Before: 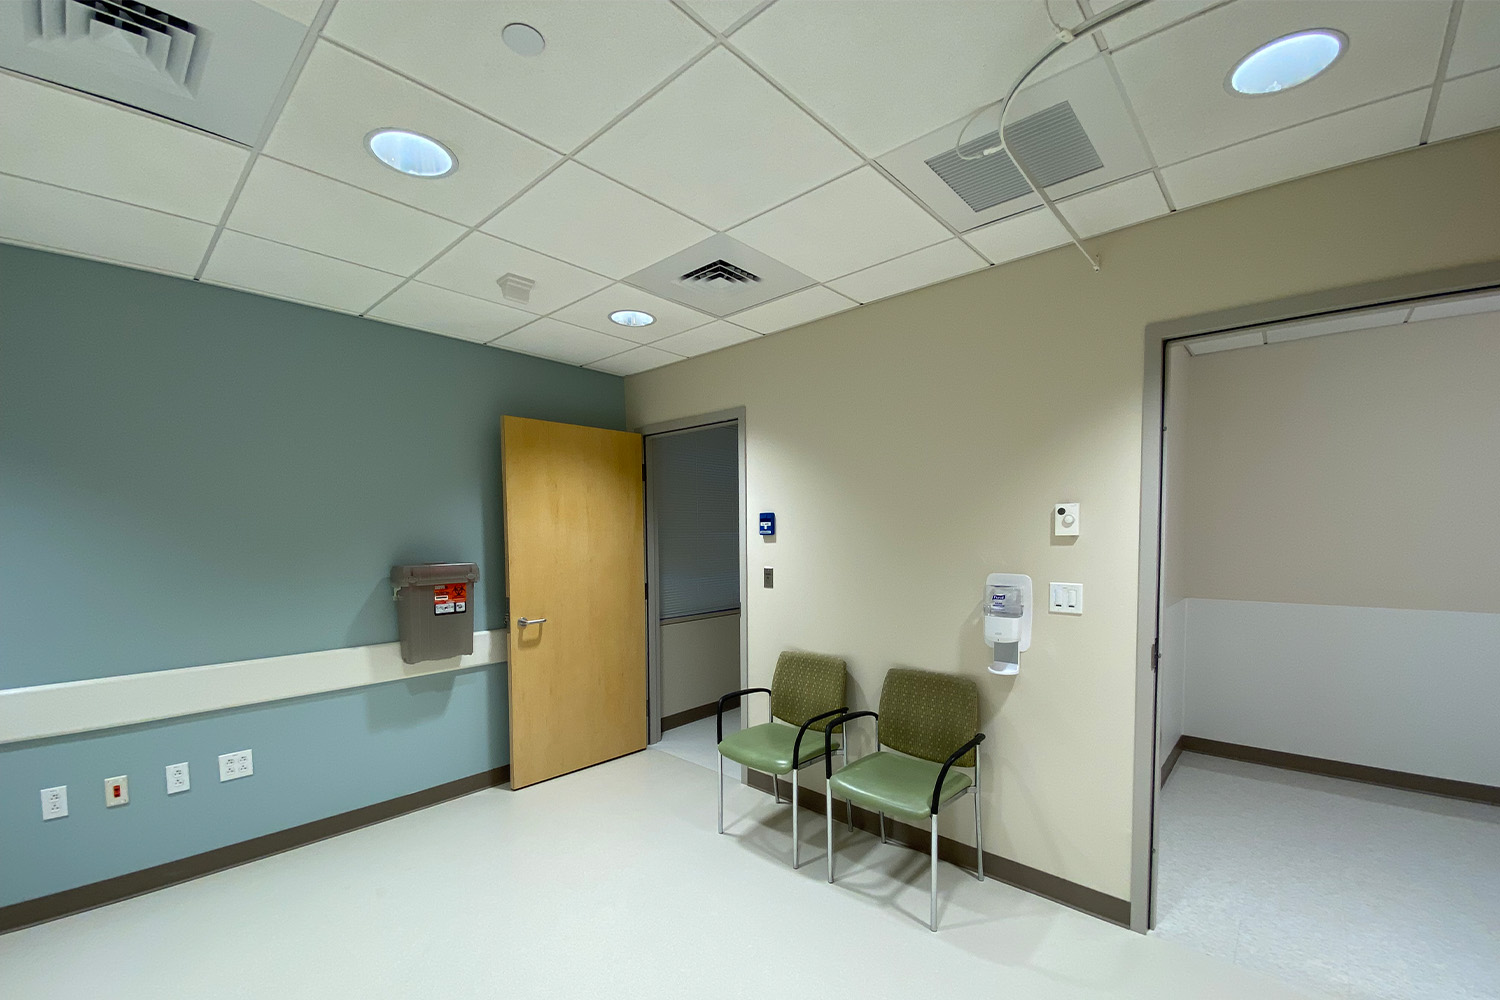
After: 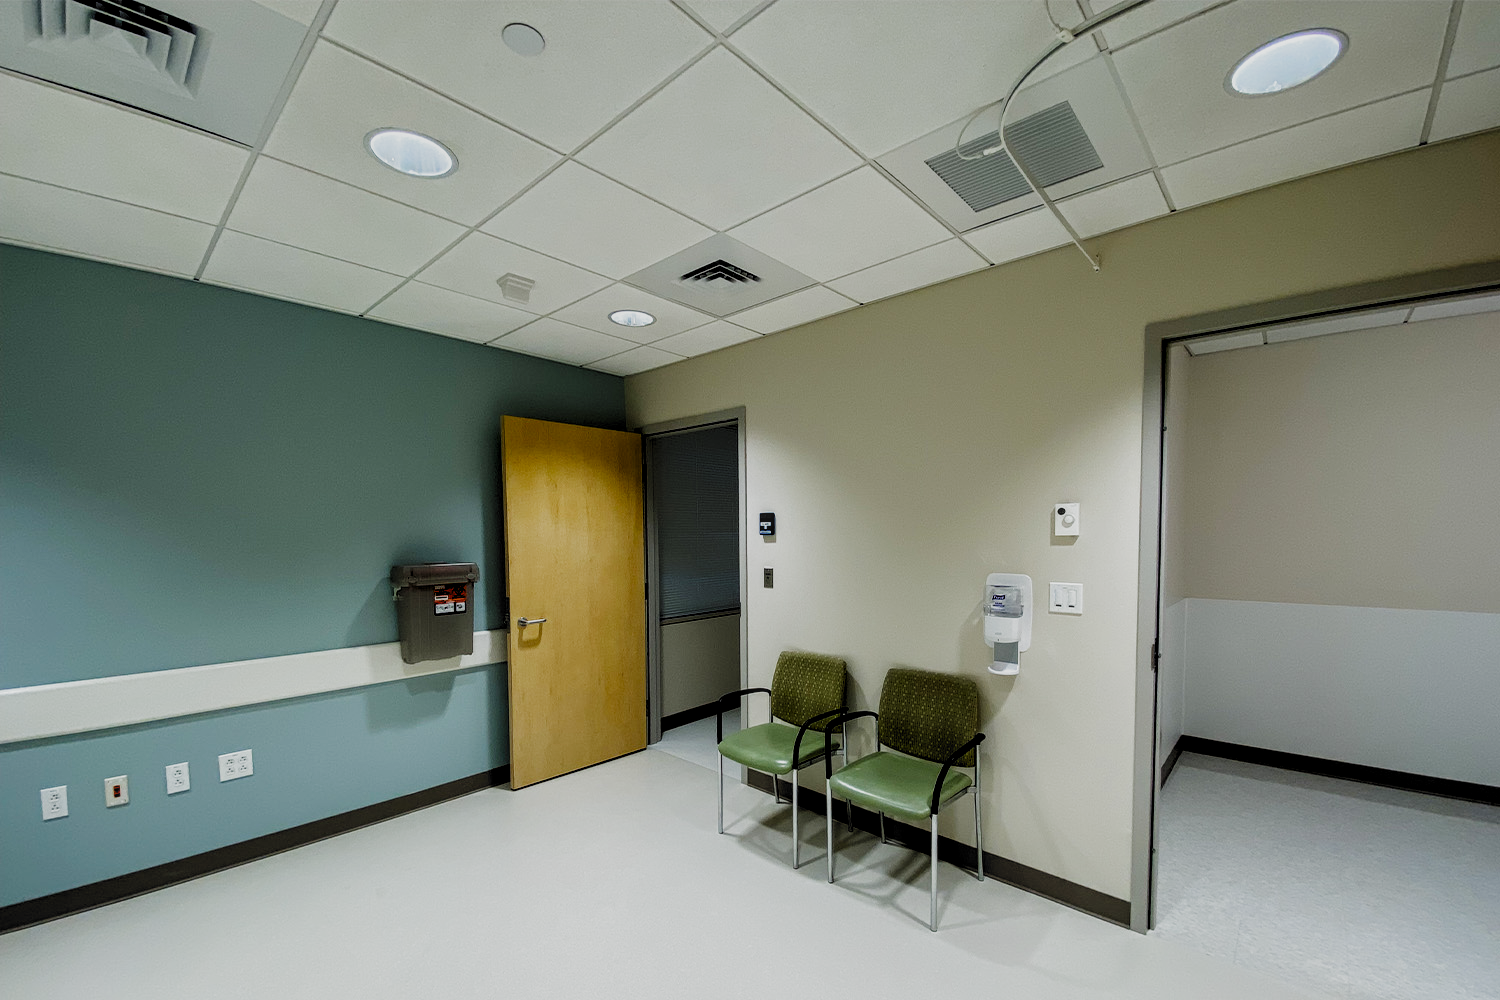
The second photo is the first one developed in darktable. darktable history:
local contrast: on, module defaults
exposure: exposure -0.321 EV, compensate highlight preservation false
filmic rgb: black relative exposure -5.09 EV, white relative exposure 3.99 EV, hardness 2.89, contrast 1.3, highlights saturation mix -31.02%, preserve chrominance no, color science v3 (2019), use custom middle-gray values true
